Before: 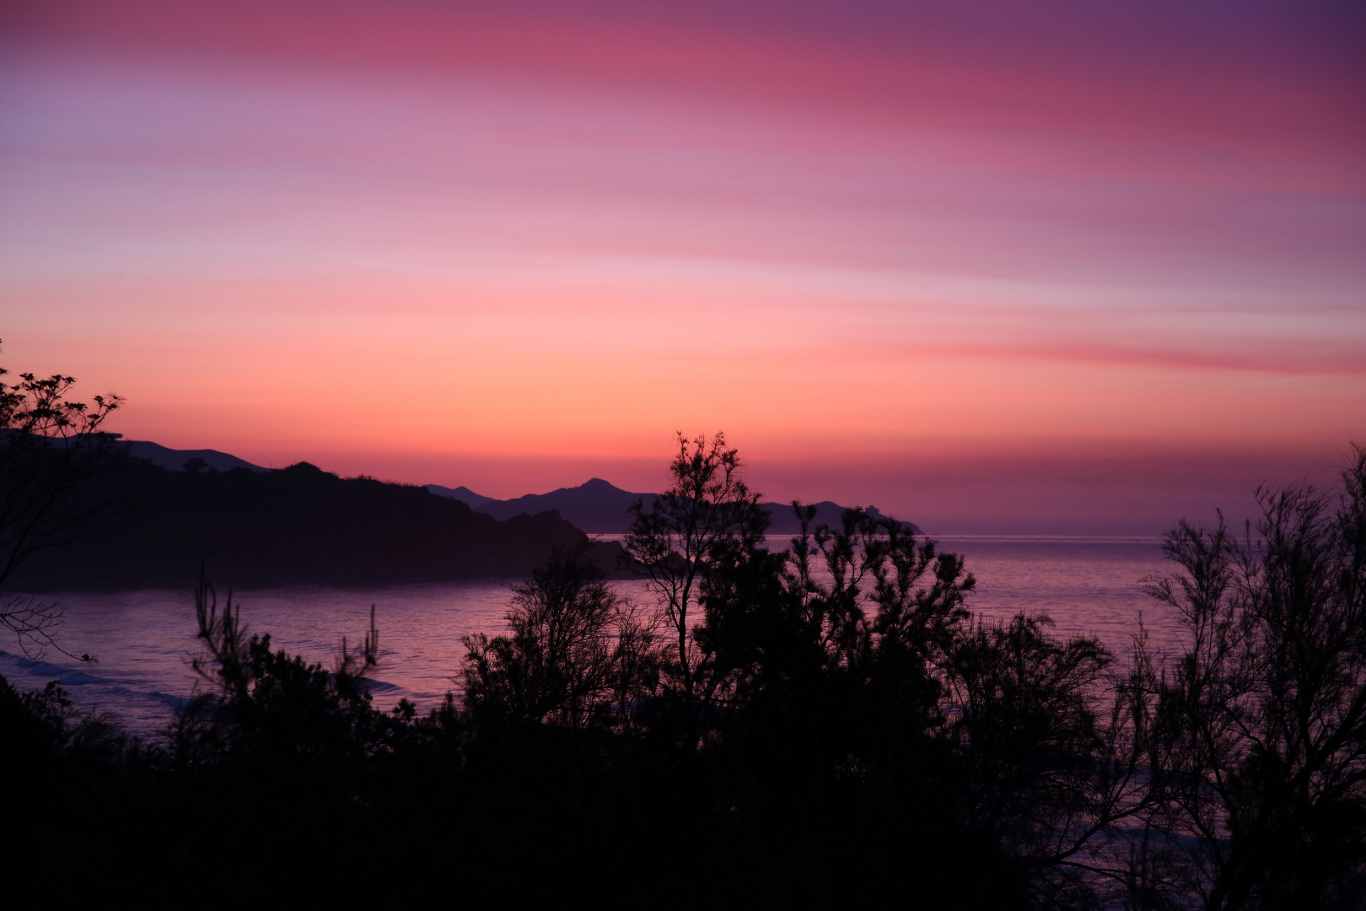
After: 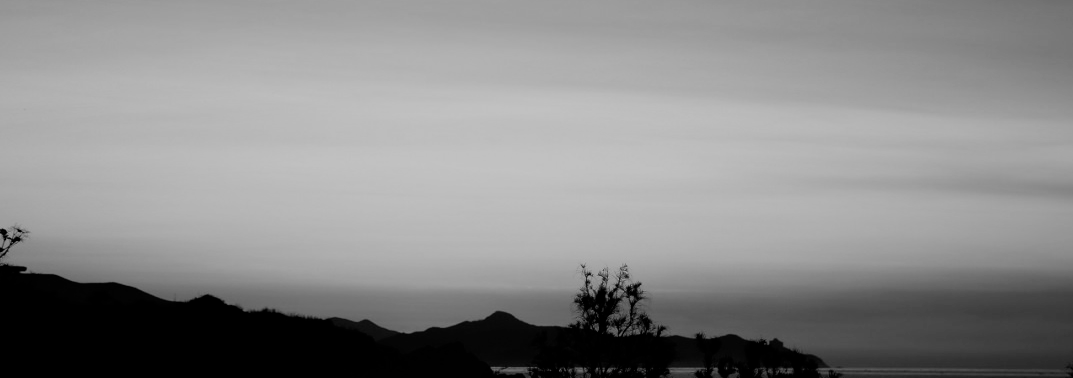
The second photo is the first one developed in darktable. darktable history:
filmic rgb: black relative exposure -5 EV, hardness 2.88, contrast 1.3, highlights saturation mix -30%
monochrome: on, module defaults
crop: left 7.036%, top 18.398%, right 14.379%, bottom 40.043%
